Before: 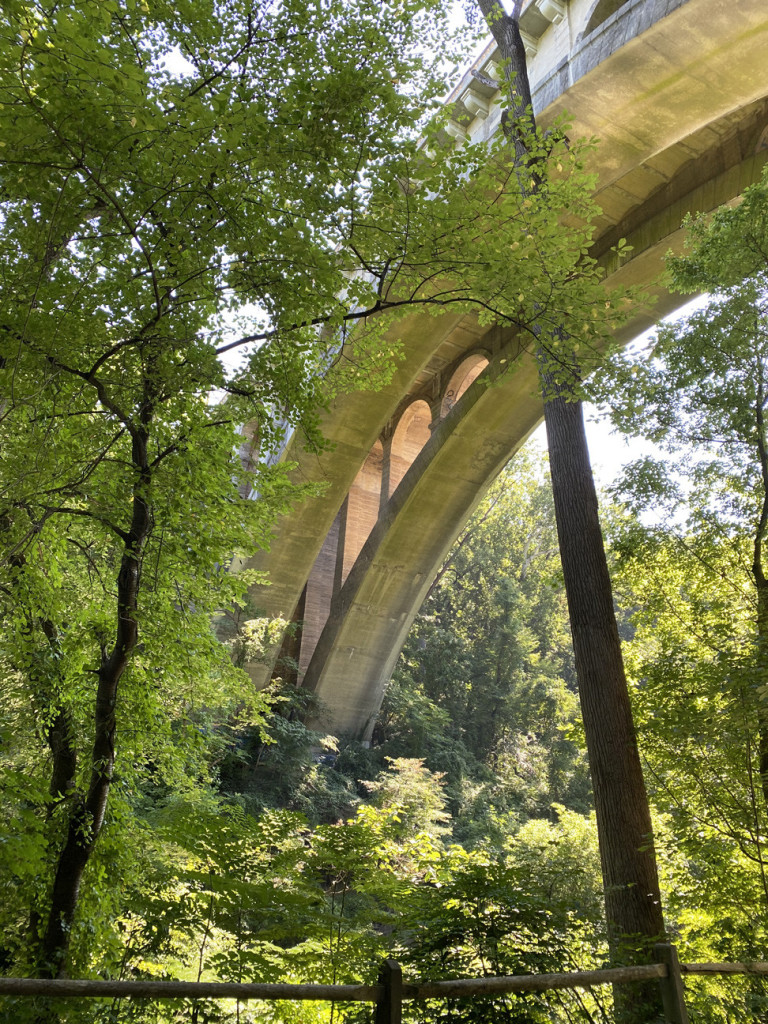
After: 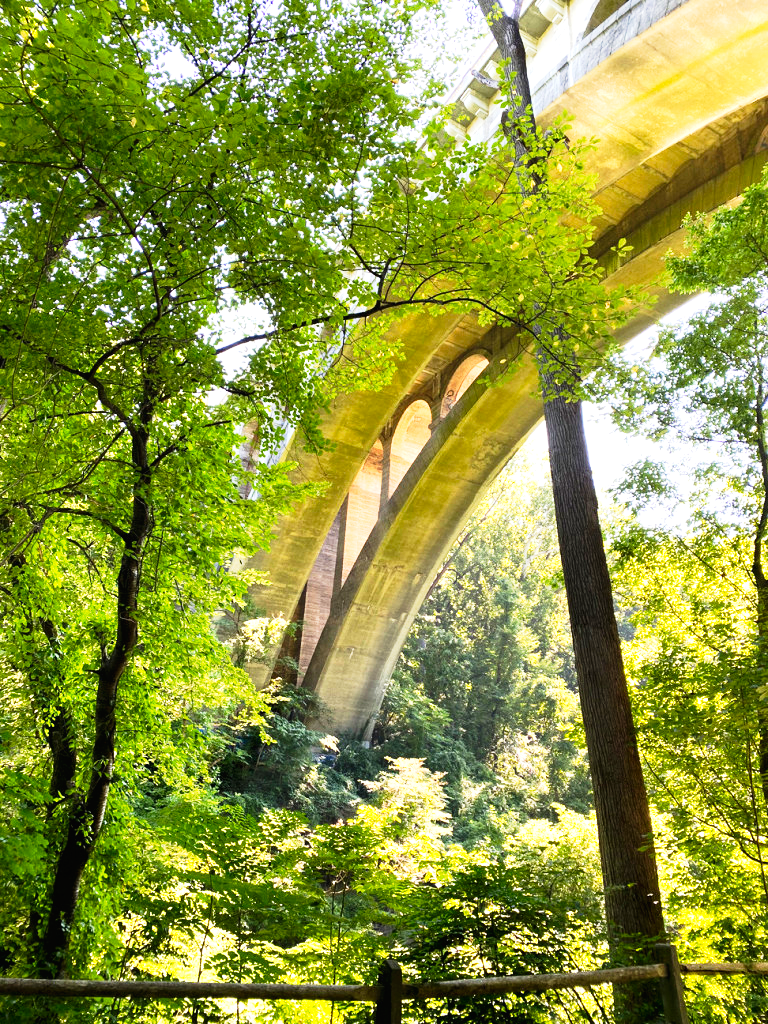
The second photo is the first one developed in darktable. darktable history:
exposure: black level correction 0, exposure 0.693 EV, compensate highlight preservation false
tone curve: curves: ch0 [(0.016, 0.011) (0.084, 0.026) (0.469, 0.508) (0.721, 0.862) (1, 1)], preserve colors none
